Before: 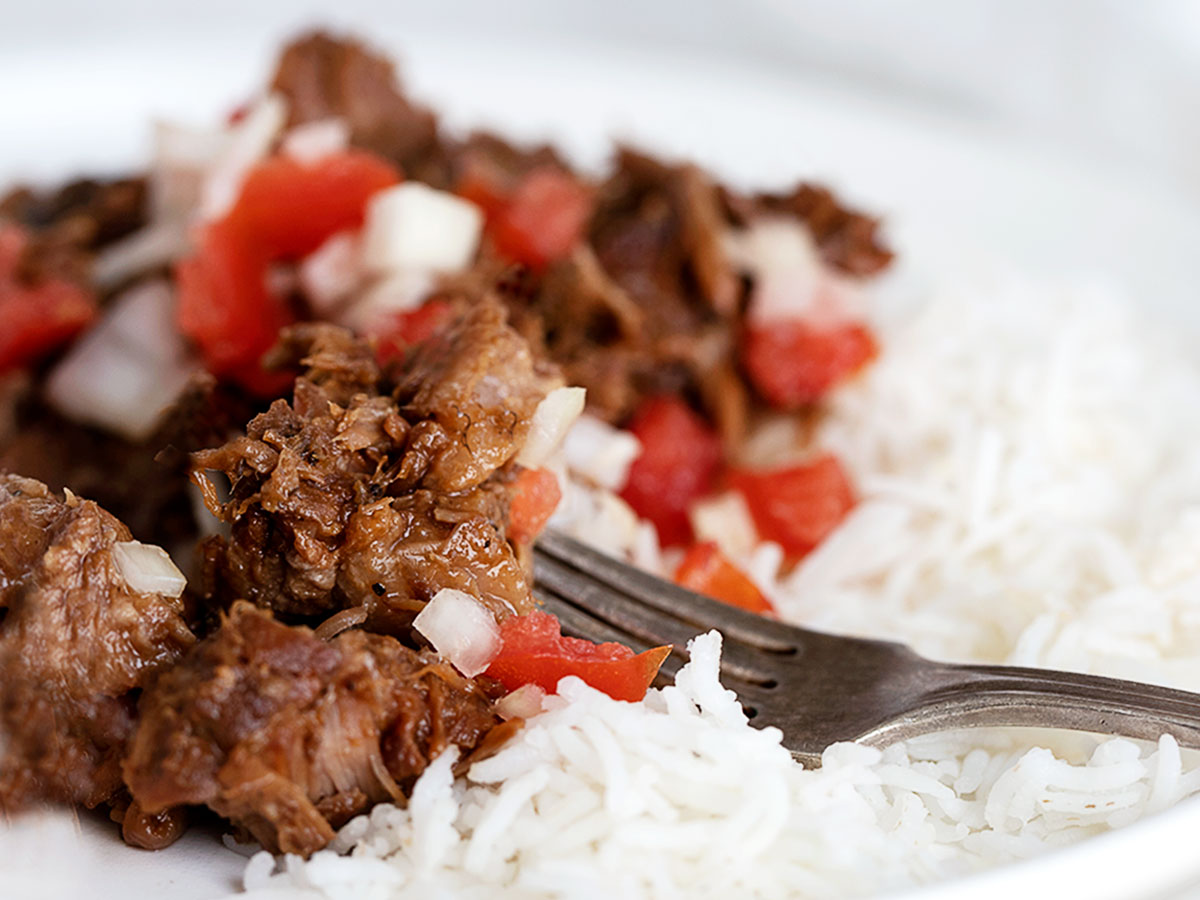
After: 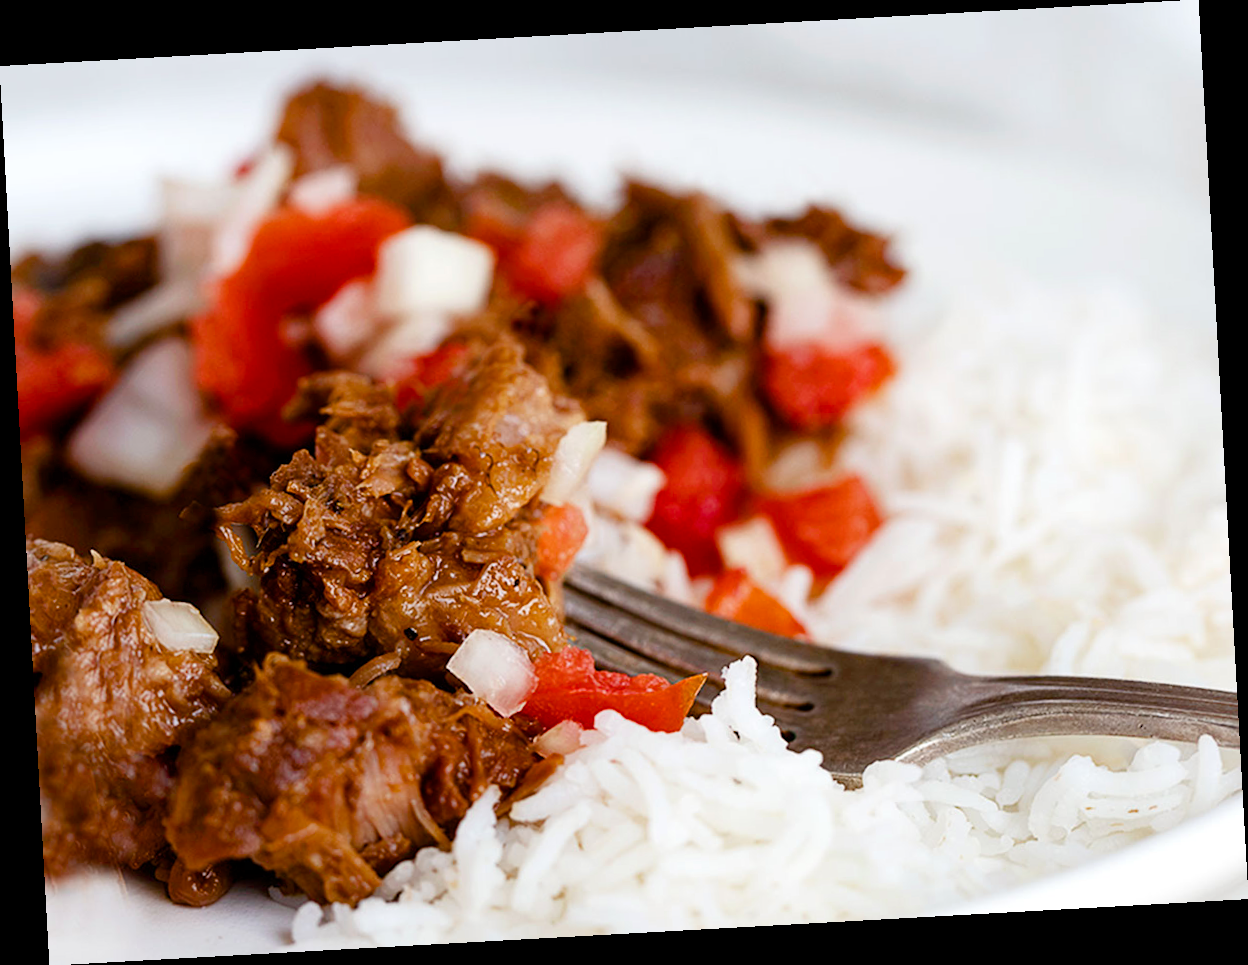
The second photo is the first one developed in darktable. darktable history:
color balance rgb: perceptual saturation grading › global saturation 35%, perceptual saturation grading › highlights -30%, perceptual saturation grading › shadows 35%, perceptual brilliance grading › global brilliance 3%, perceptual brilliance grading › highlights -3%, perceptual brilliance grading › shadows 3%
rotate and perspective: rotation -3.18°, automatic cropping off
